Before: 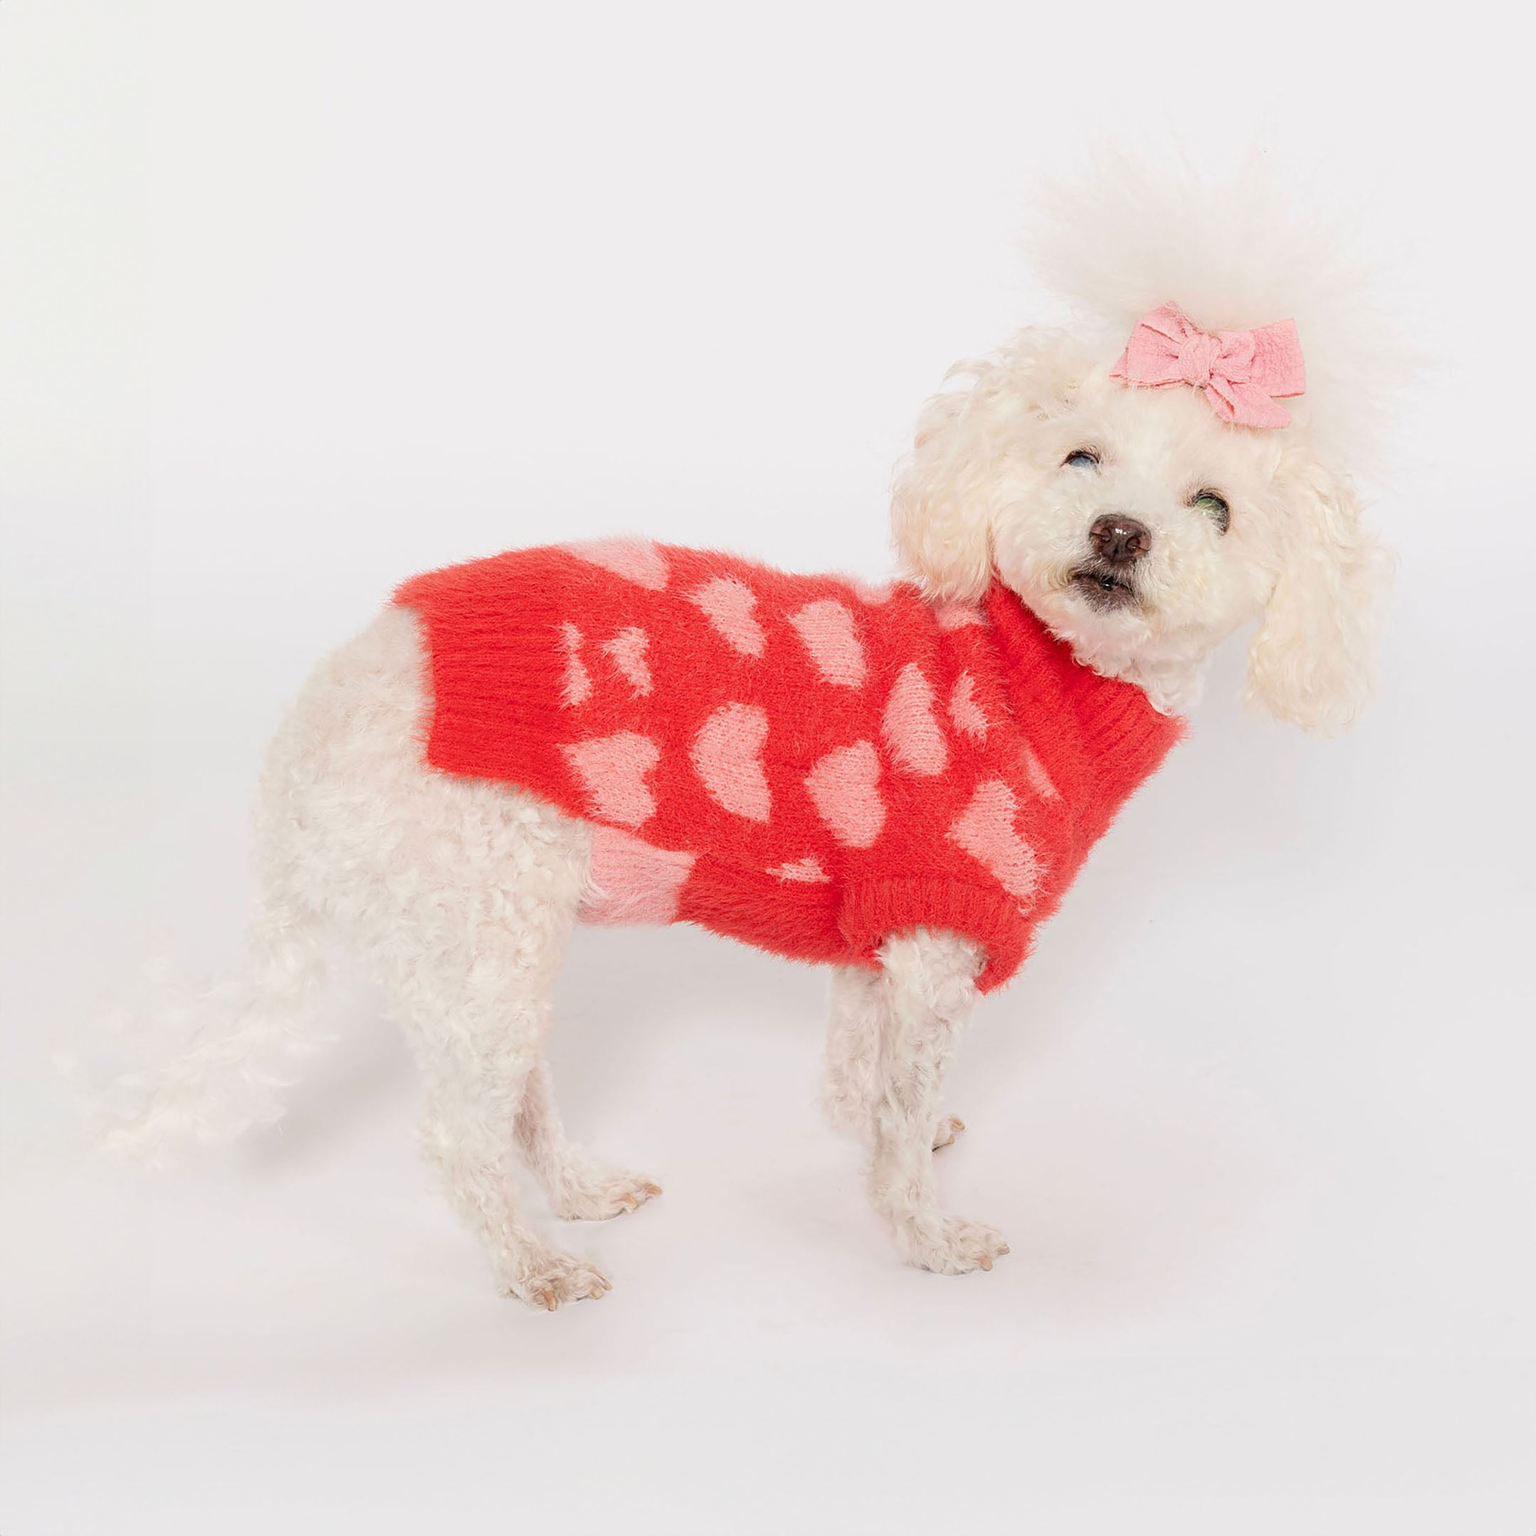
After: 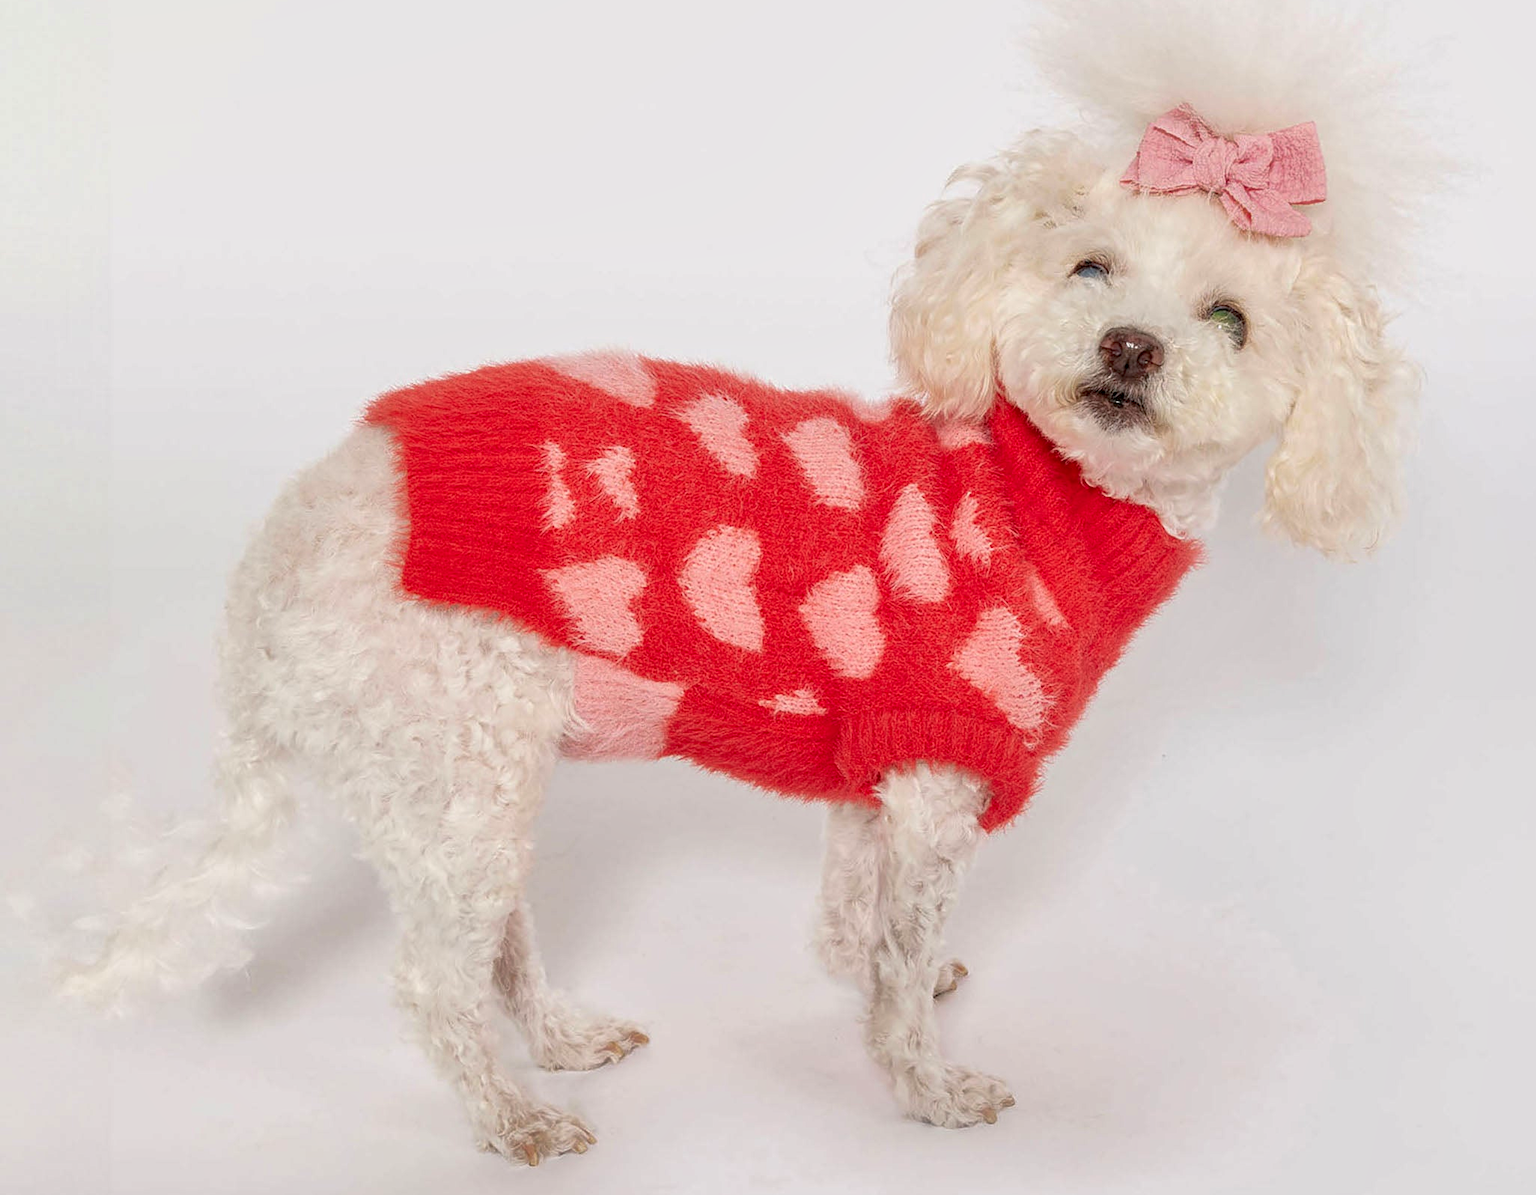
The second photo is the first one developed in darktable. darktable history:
local contrast: on, module defaults
crop and rotate: left 3.003%, top 13.285%, right 1.988%, bottom 12.763%
contrast brightness saturation: contrast 0.099, brightness 0.017, saturation 0.017
shadows and highlights: on, module defaults
